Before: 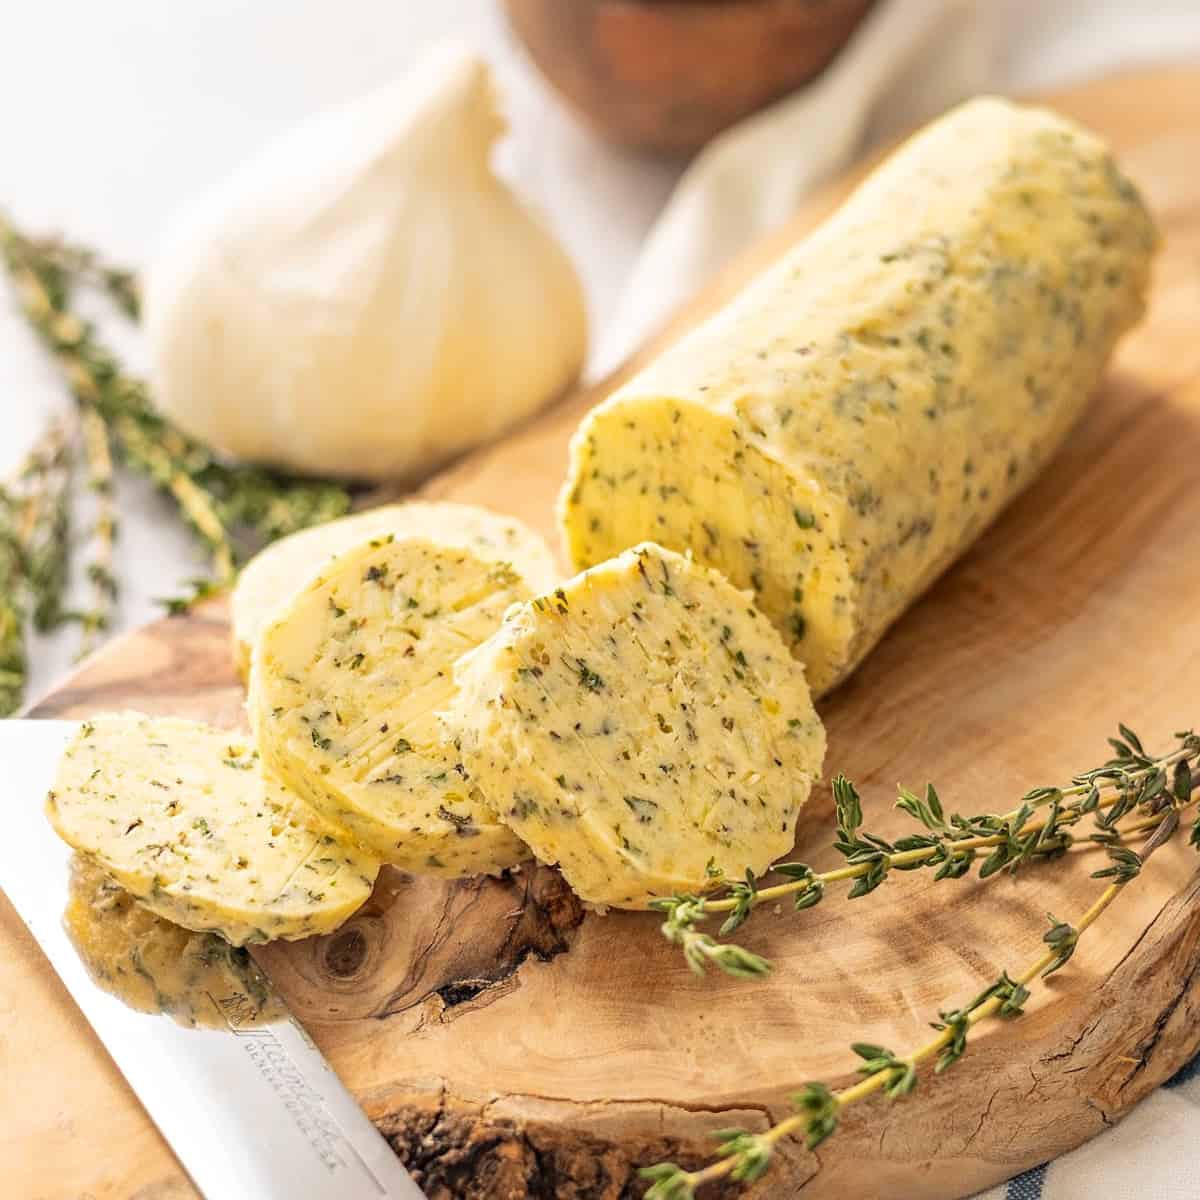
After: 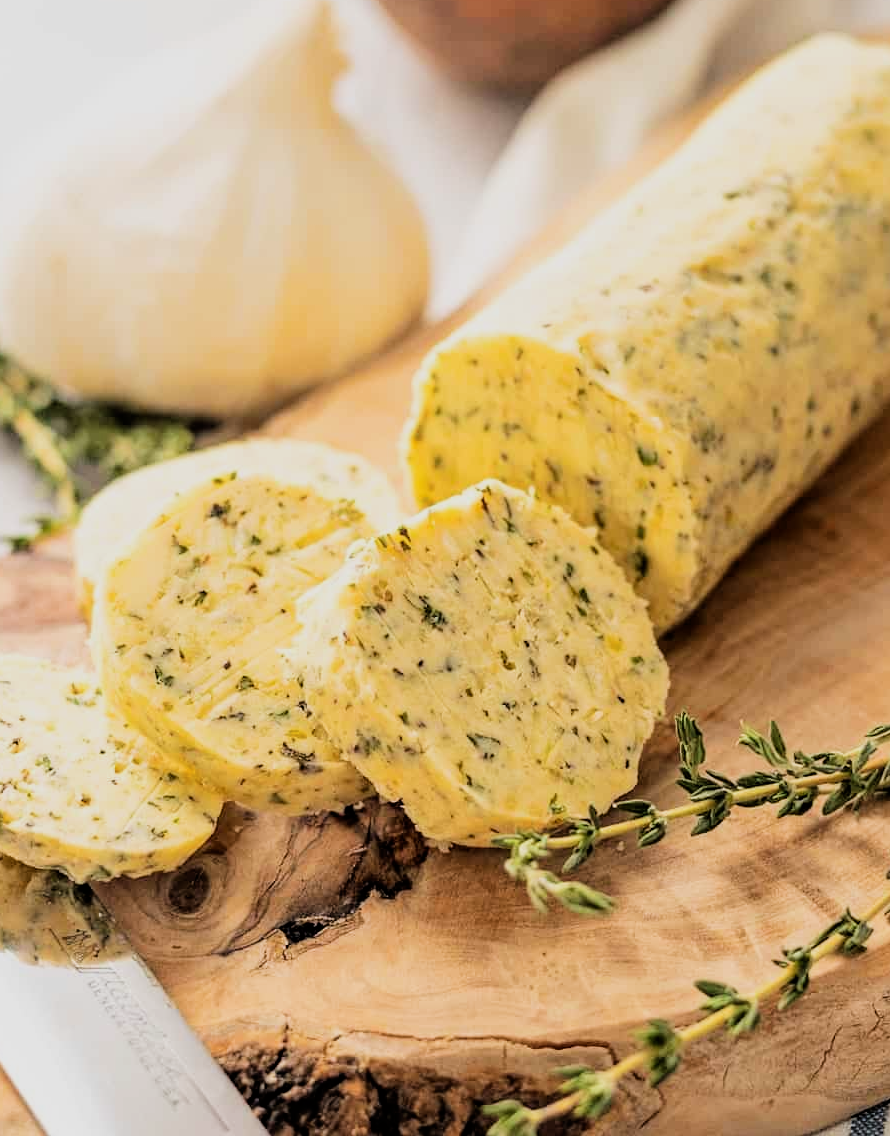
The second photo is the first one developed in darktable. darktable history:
filmic rgb: black relative exposure -5 EV, hardness 2.88, contrast 1.3, highlights saturation mix -30%
crop and rotate: left 13.15%, top 5.251%, right 12.609%
